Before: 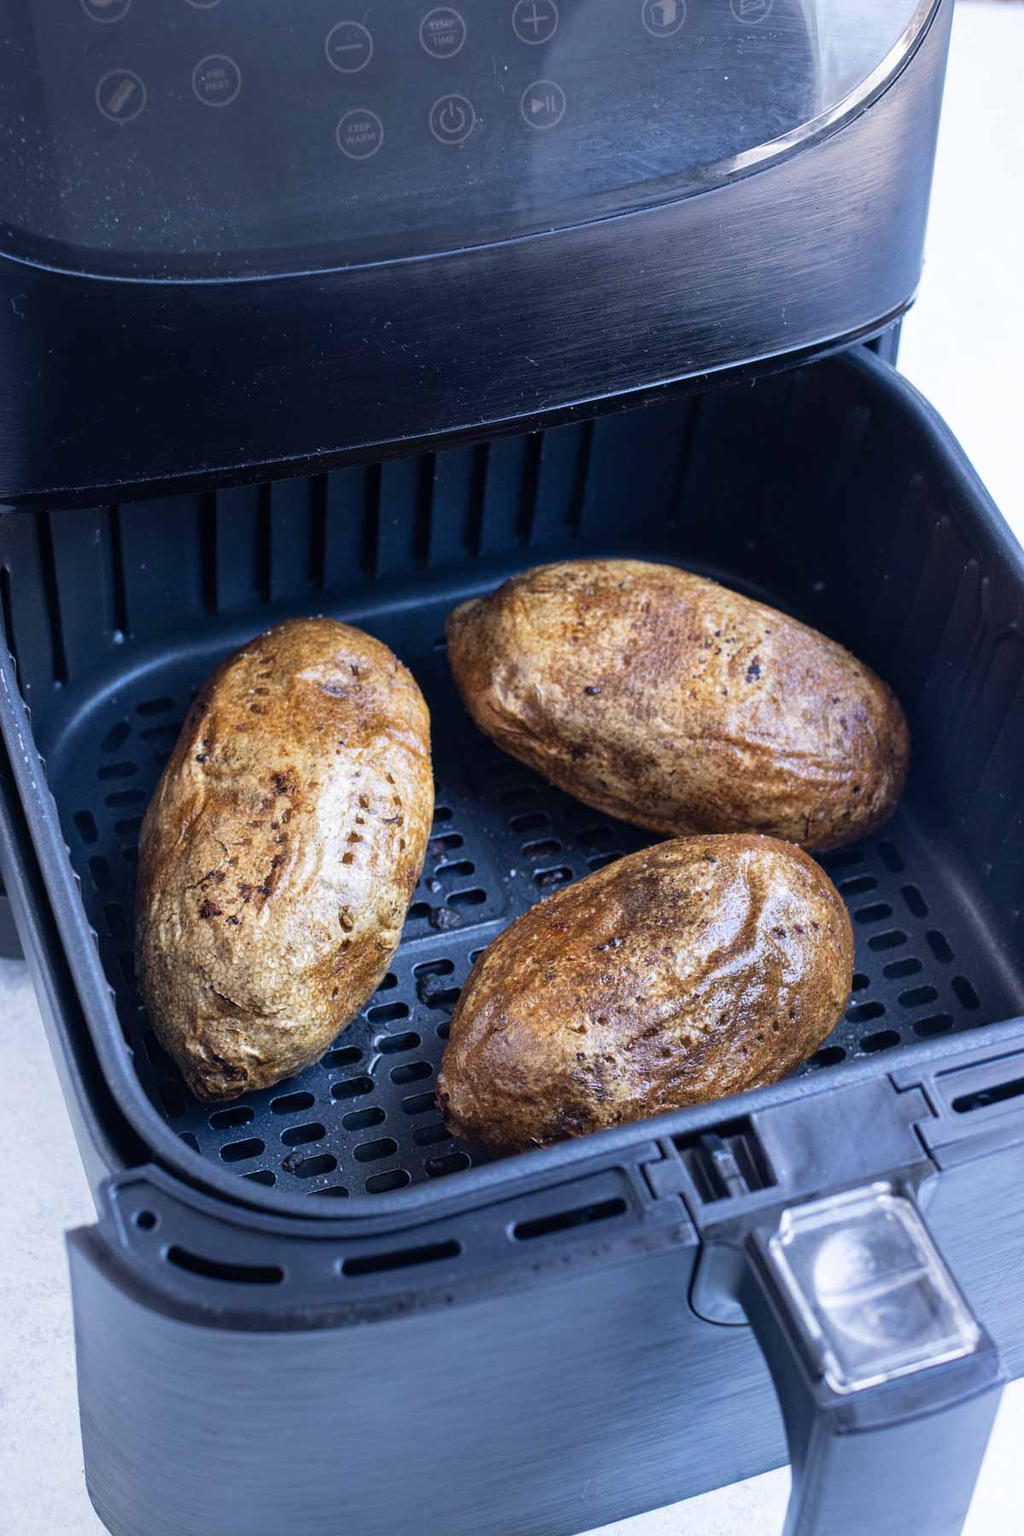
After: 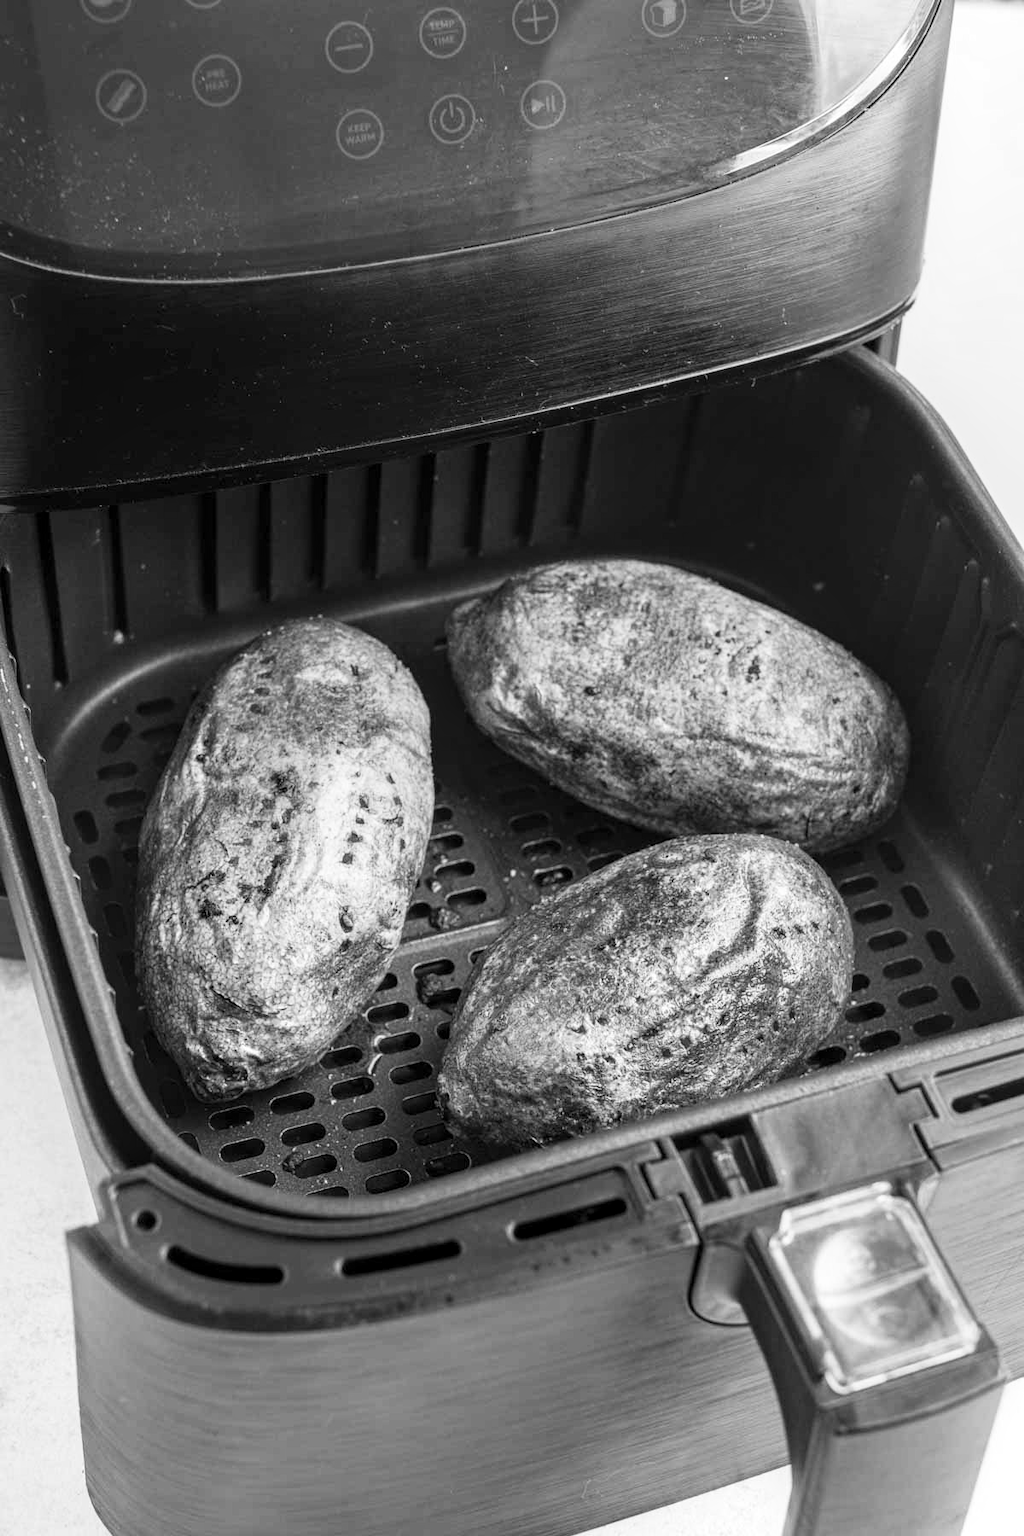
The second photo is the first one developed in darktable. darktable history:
contrast brightness saturation: contrast 0.2, brightness 0.16, saturation 0.22
monochrome: a 0, b 0, size 0.5, highlights 0.57
local contrast: on, module defaults
